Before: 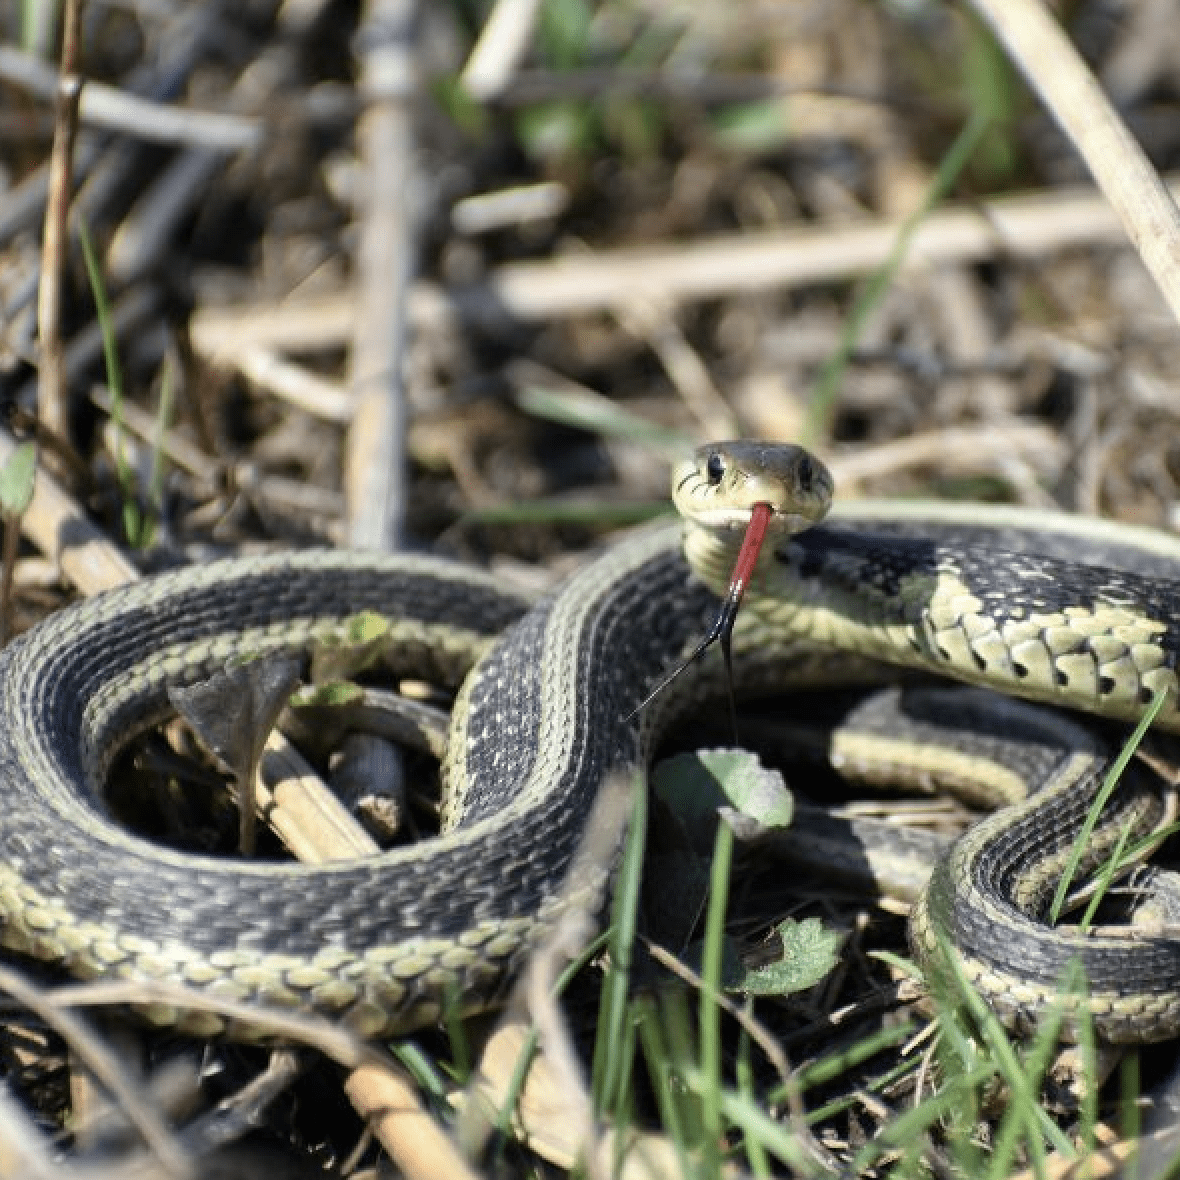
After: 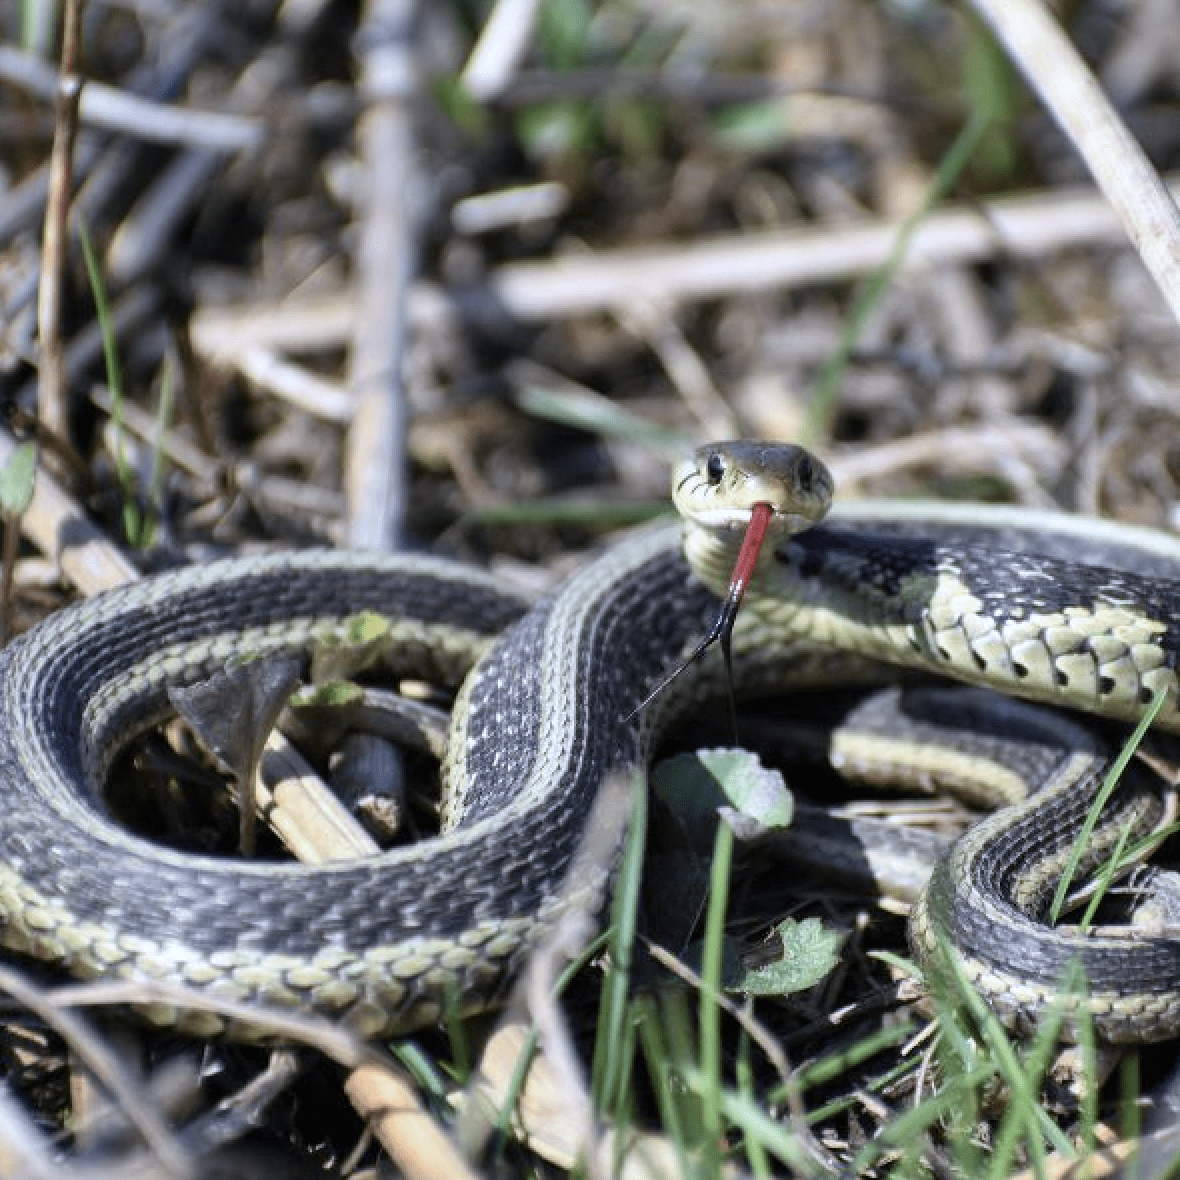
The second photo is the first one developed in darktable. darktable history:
shadows and highlights: soften with gaussian
white balance: red 0.967, blue 1.119, emerald 0.756
